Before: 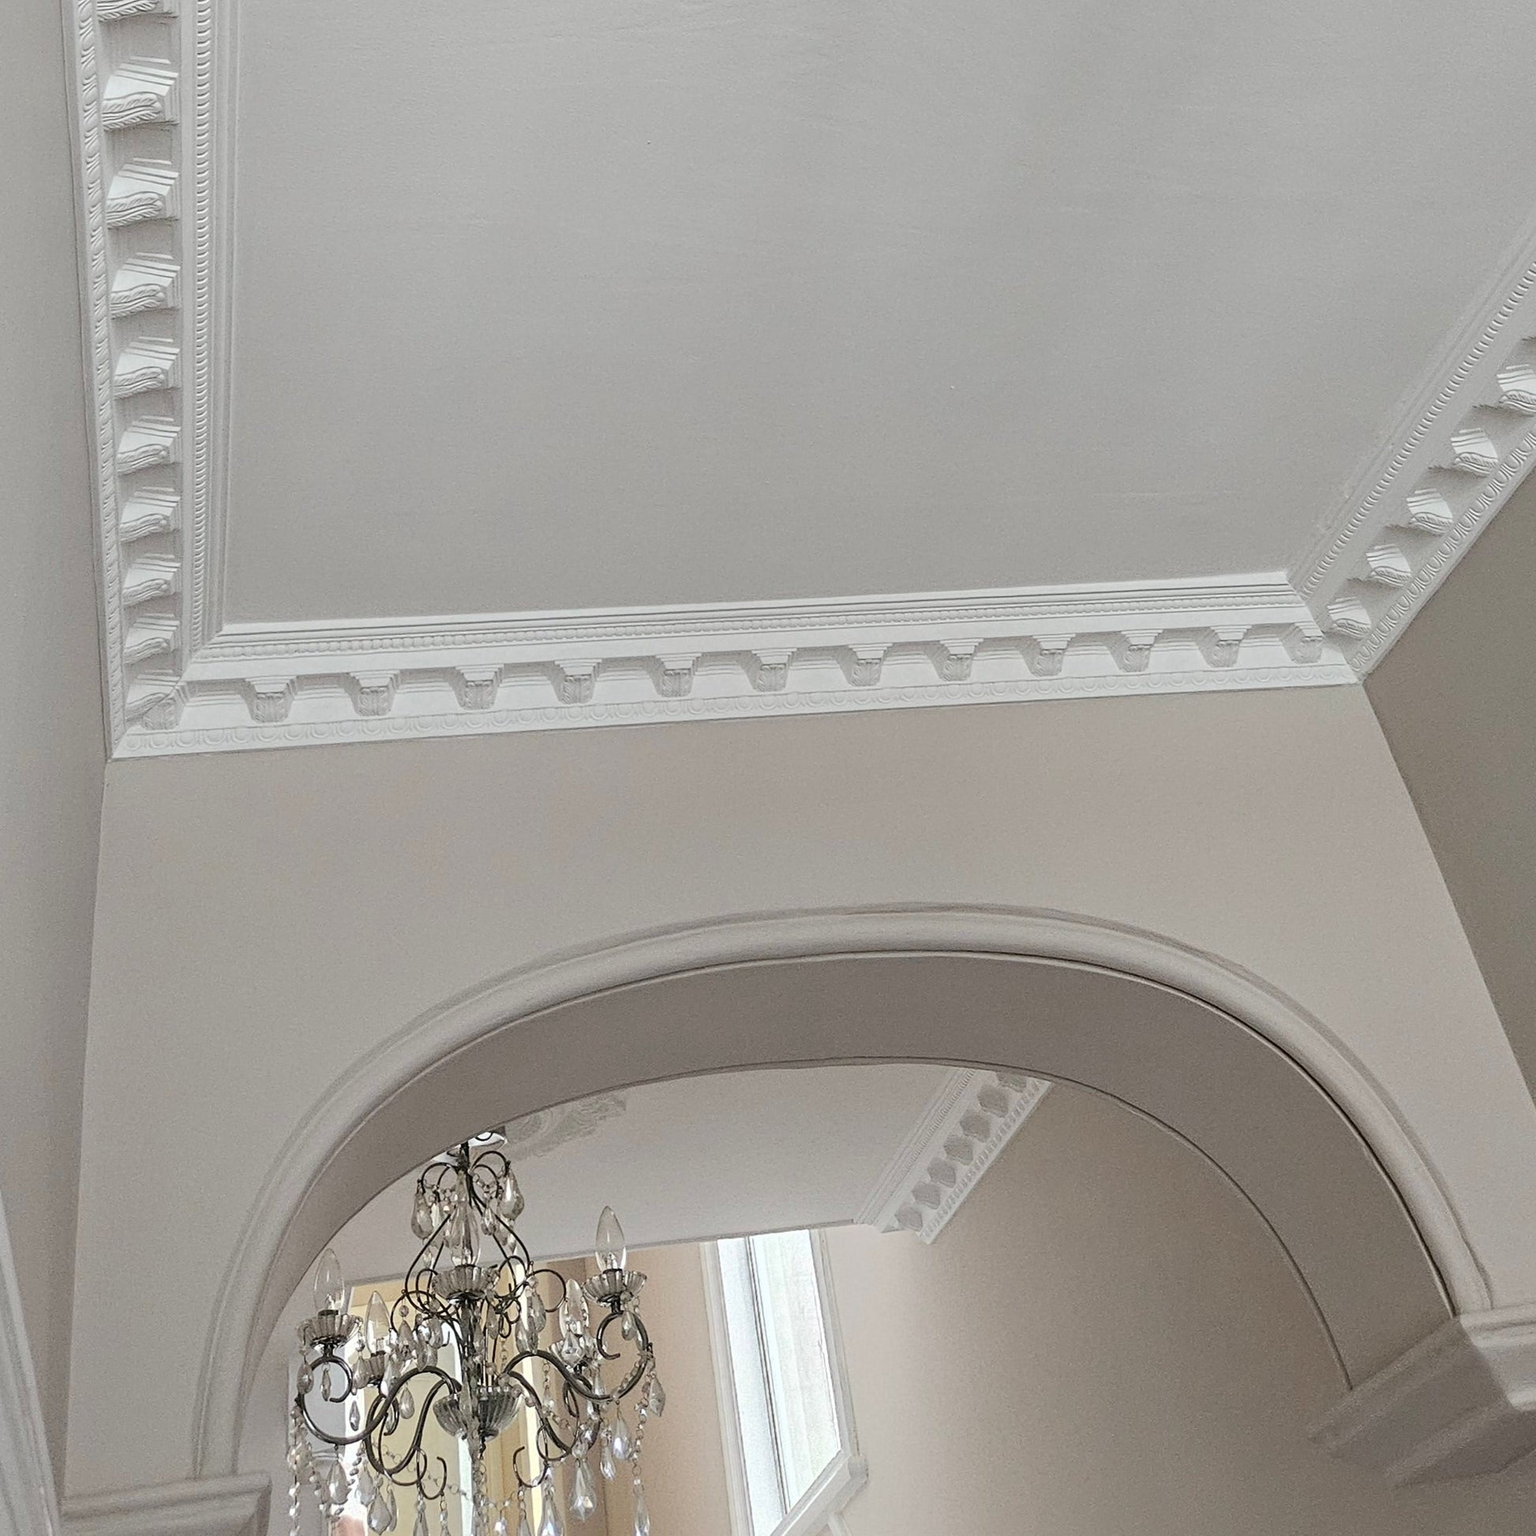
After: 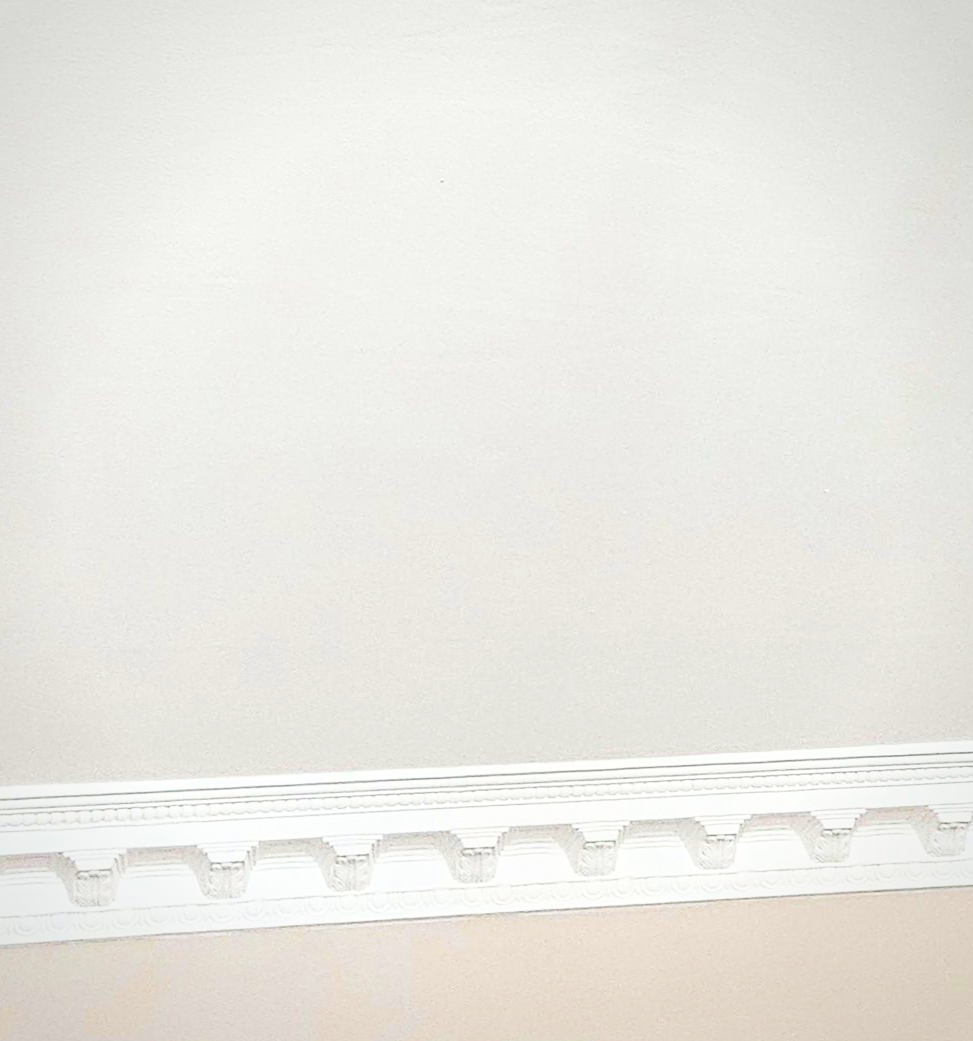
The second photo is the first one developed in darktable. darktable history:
color balance rgb: linear chroma grading › global chroma 50%, perceptual saturation grading › global saturation 2.34%, global vibrance 6.64%, contrast 12.71%, saturation formula JzAzBz (2021)
filmic rgb: black relative exposure -3.86 EV, white relative exposure 3.48 EV, hardness 2.63, contrast 1.103
vignetting: brightness -0.233, saturation 0.141
crop: left 19.556%, right 30.401%, bottom 46.458%
exposure: exposure 1.223 EV, compensate highlight preservation false
